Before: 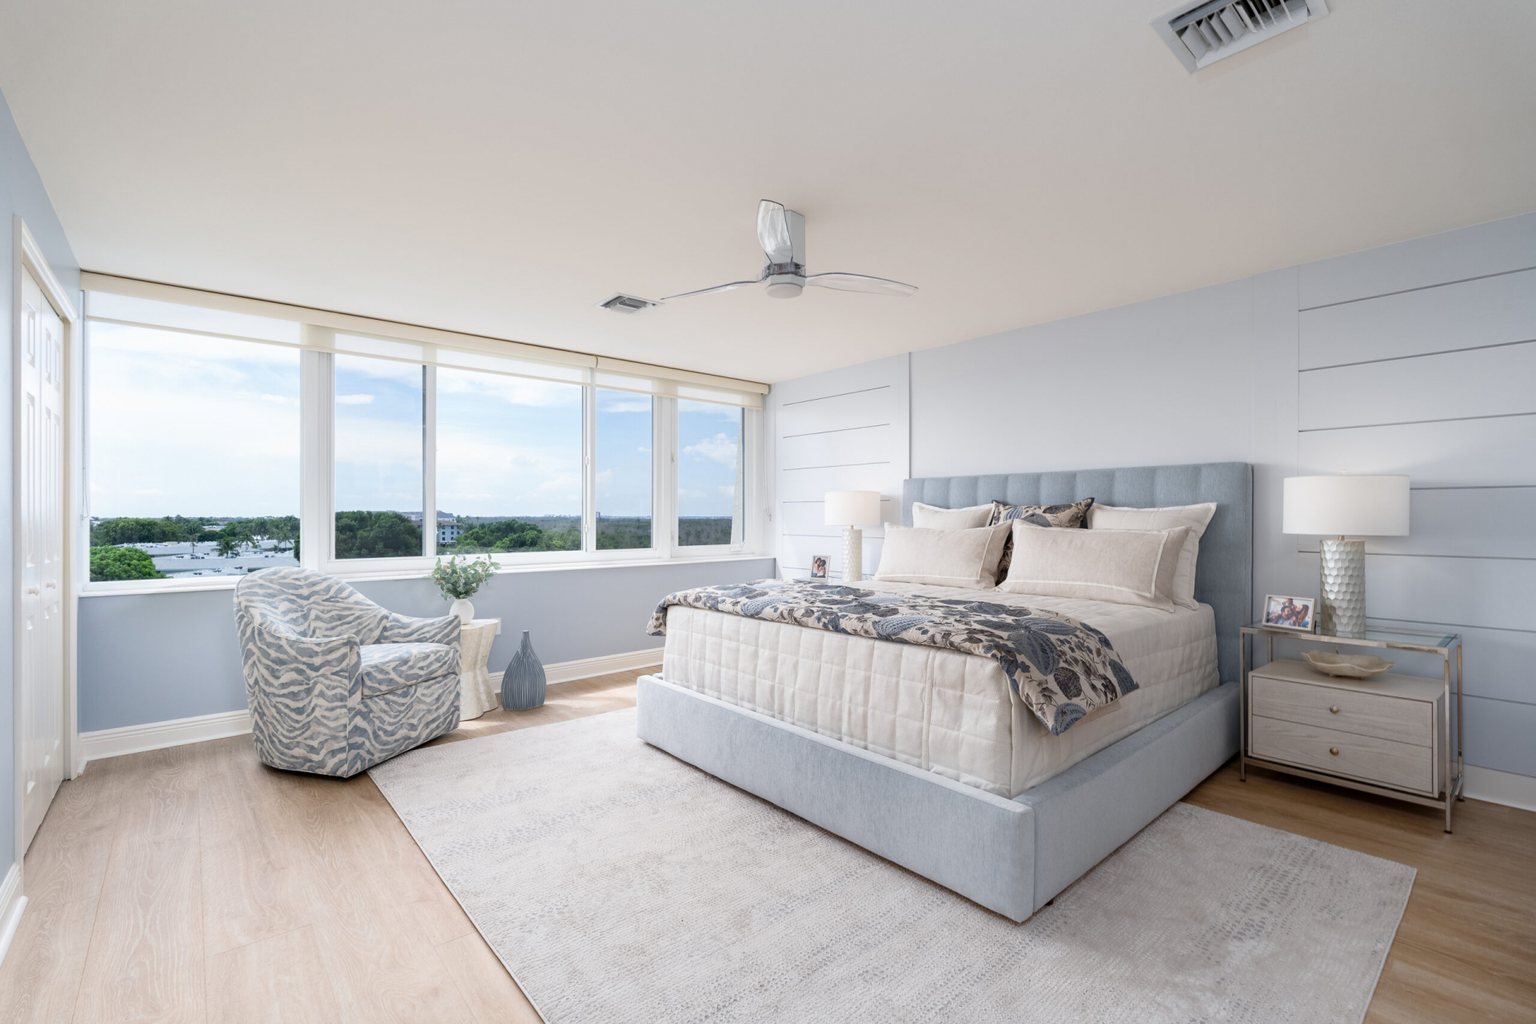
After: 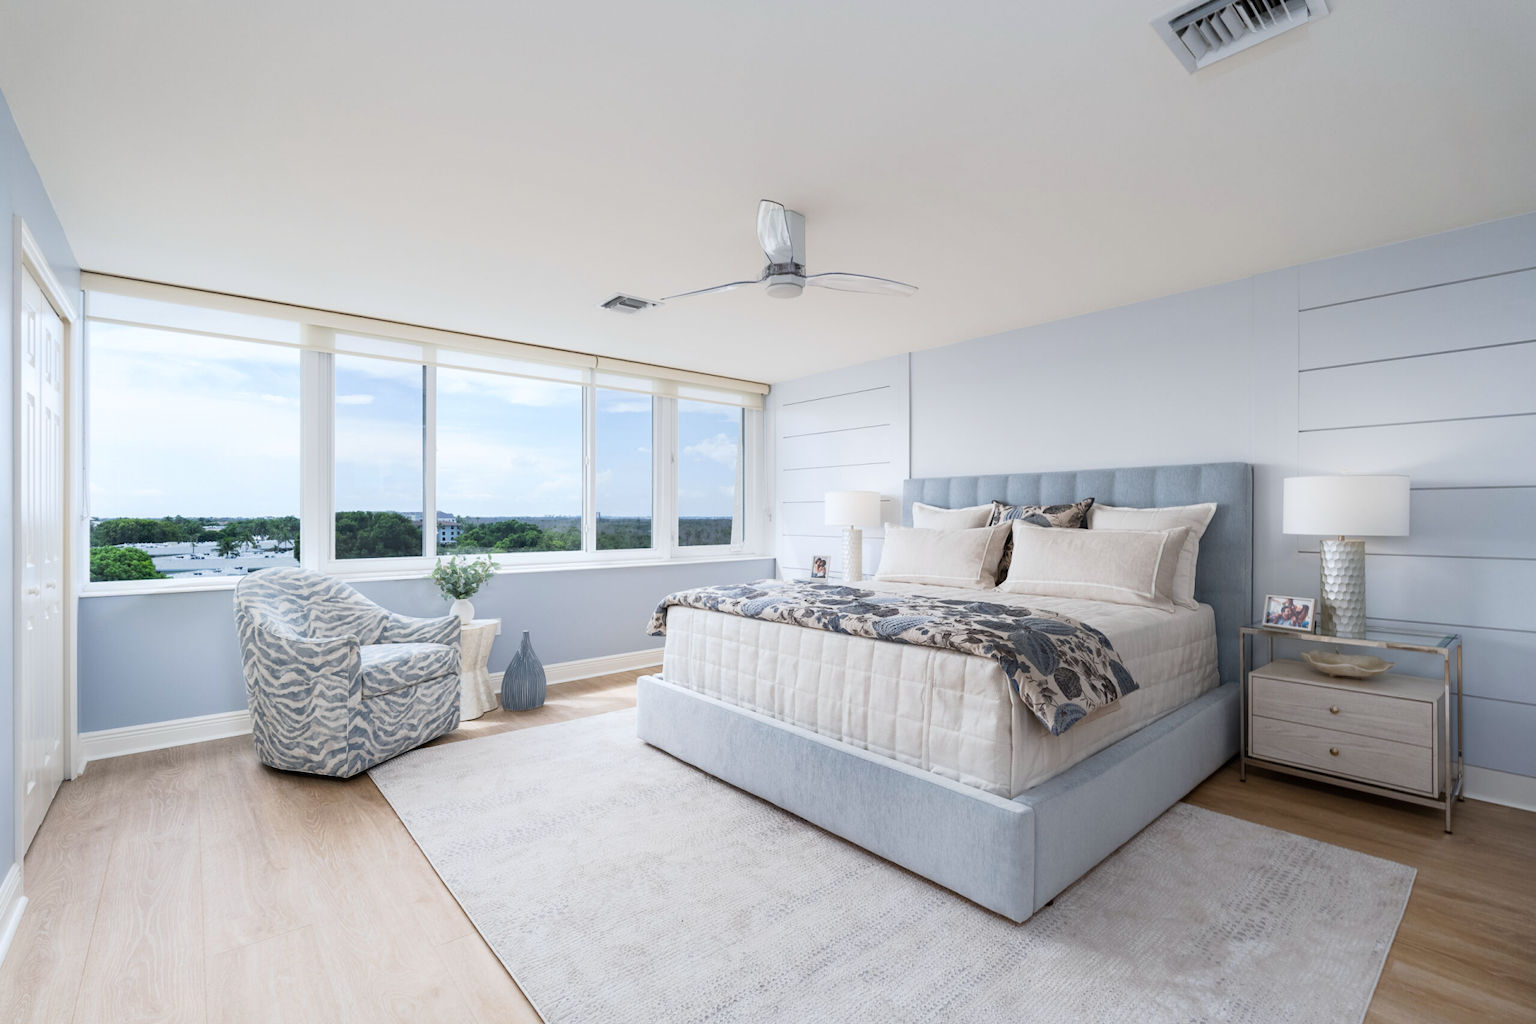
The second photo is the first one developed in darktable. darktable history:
tone curve: curves: ch0 [(0, 0) (0.003, 0.014) (0.011, 0.019) (0.025, 0.028) (0.044, 0.044) (0.069, 0.069) (0.1, 0.1) (0.136, 0.131) (0.177, 0.168) (0.224, 0.206) (0.277, 0.255) (0.335, 0.309) (0.399, 0.374) (0.468, 0.452) (0.543, 0.535) (0.623, 0.623) (0.709, 0.72) (0.801, 0.815) (0.898, 0.898) (1, 1)], preserve colors none
white balance: red 0.982, blue 1.018
